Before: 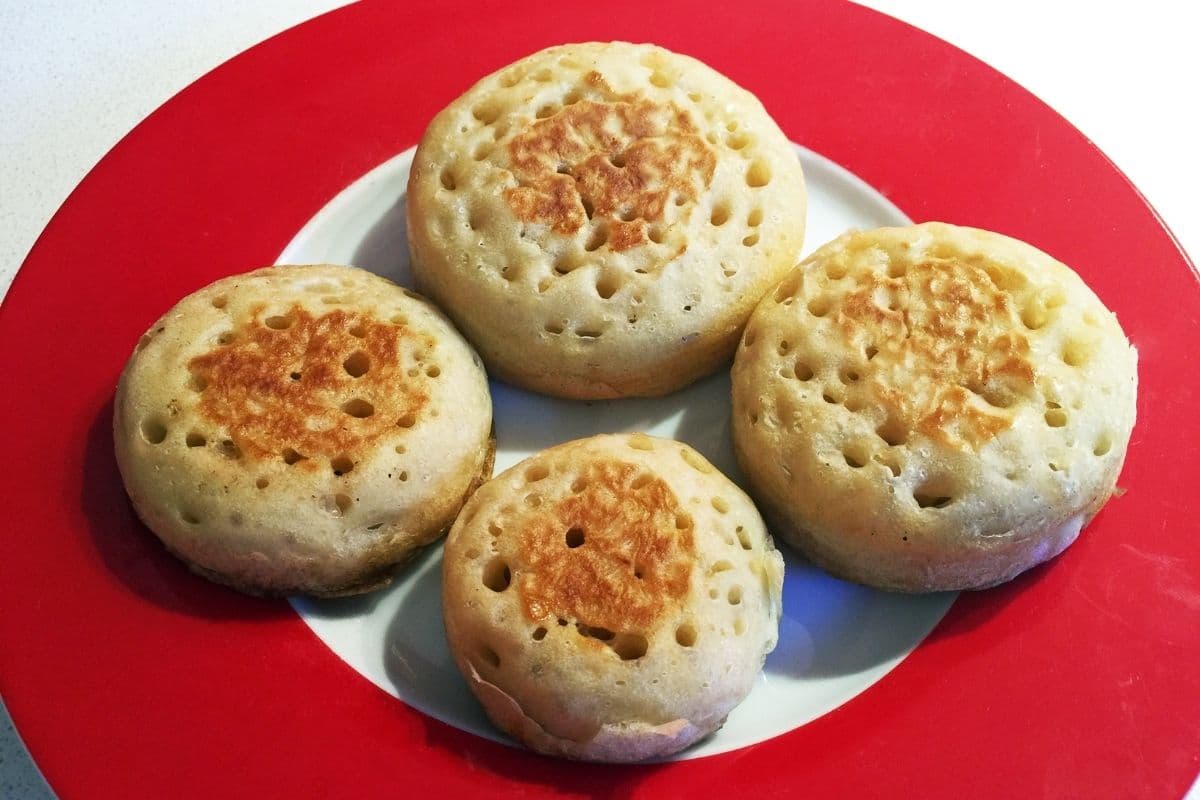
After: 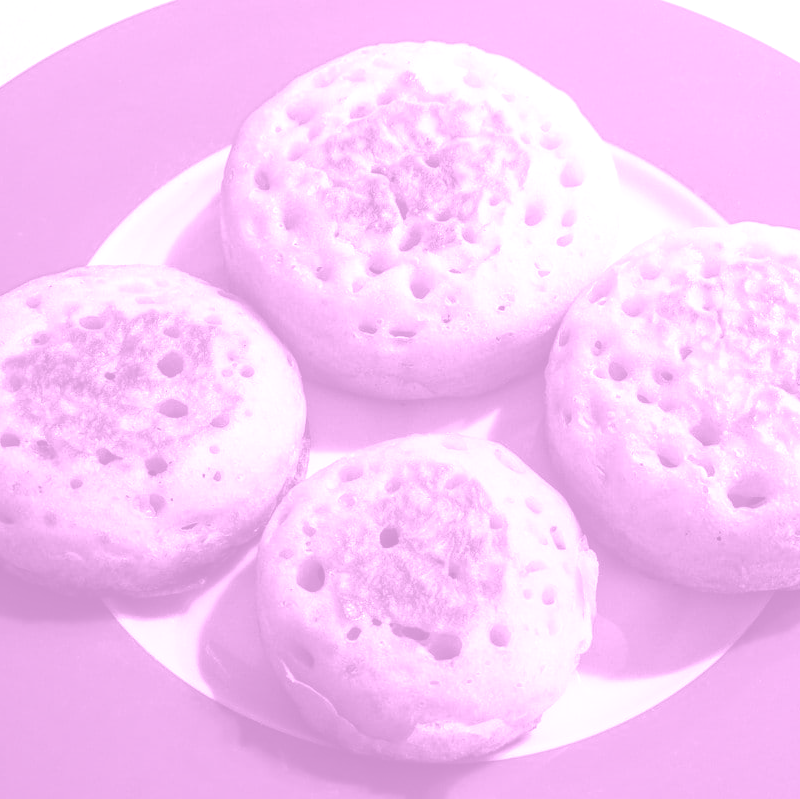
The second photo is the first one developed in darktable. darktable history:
crop and rotate: left 15.546%, right 17.787%
contrast brightness saturation: contrast 0.1, brightness 0.03, saturation 0.09
exposure: black level correction 0, exposure 0.9 EV, compensate highlight preservation false
colorize: hue 331.2°, saturation 75%, source mix 30.28%, lightness 70.52%, version 1
levels: levels [0, 0.618, 1]
local contrast: detail 130%
